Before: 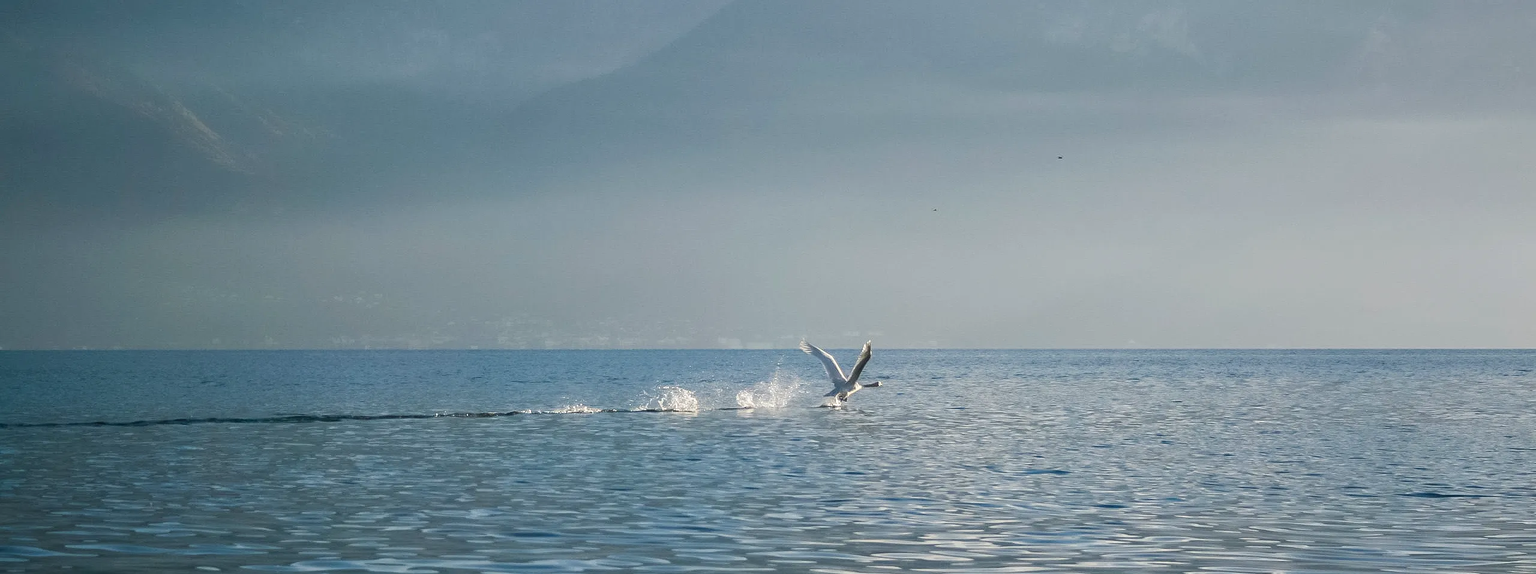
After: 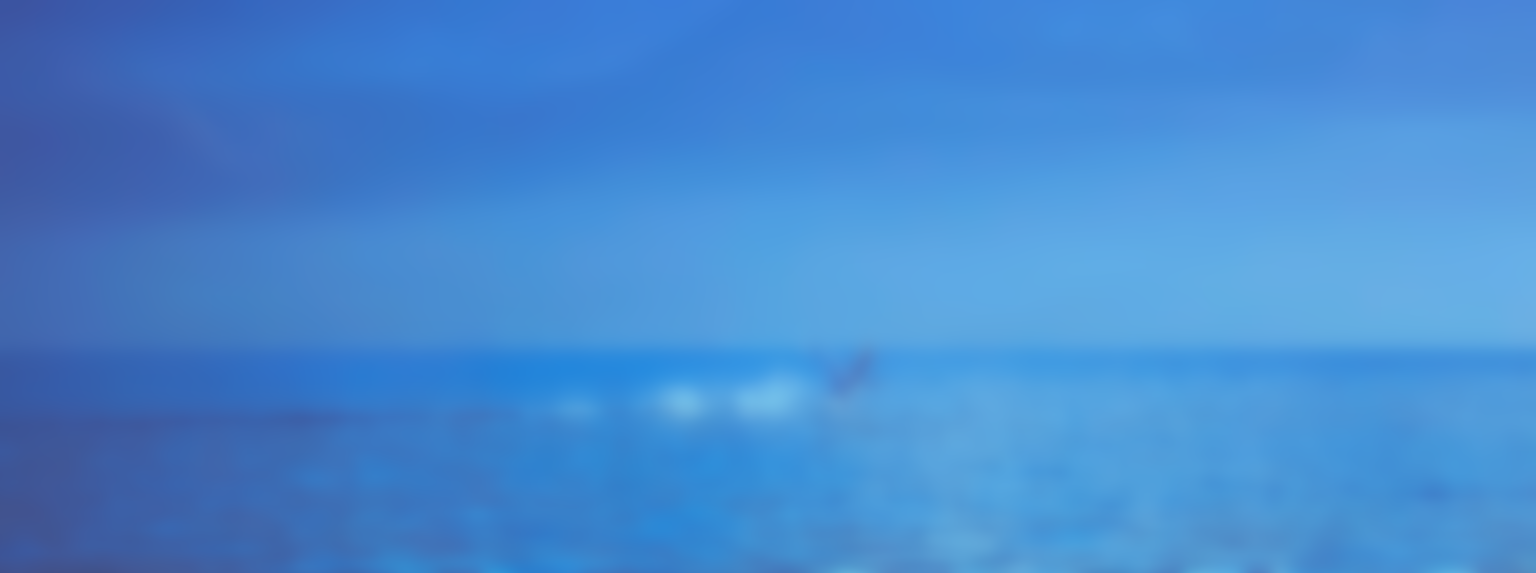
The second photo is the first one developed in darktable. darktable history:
rgb curve: curves: ch0 [(0, 0.186) (0.314, 0.284) (0.576, 0.466) (0.805, 0.691) (0.936, 0.886)]; ch1 [(0, 0.186) (0.314, 0.284) (0.581, 0.534) (0.771, 0.746) (0.936, 0.958)]; ch2 [(0, 0.216) (0.275, 0.39) (1, 1)], mode RGB, independent channels, compensate middle gray true, preserve colors none
filmic rgb: black relative exposure -9.5 EV, white relative exposure 3.02 EV, hardness 6.12
contrast brightness saturation: contrast 0.07, brightness 0.18, saturation 0.4
tone equalizer: -7 EV 0.18 EV, -6 EV 0.12 EV, -5 EV 0.08 EV, -4 EV 0.04 EV, -2 EV -0.02 EV, -1 EV -0.04 EV, +0 EV -0.06 EV, luminance estimator HSV value / RGB max
lowpass: radius 16, unbound 0
graduated density: hue 238.83°, saturation 50%
